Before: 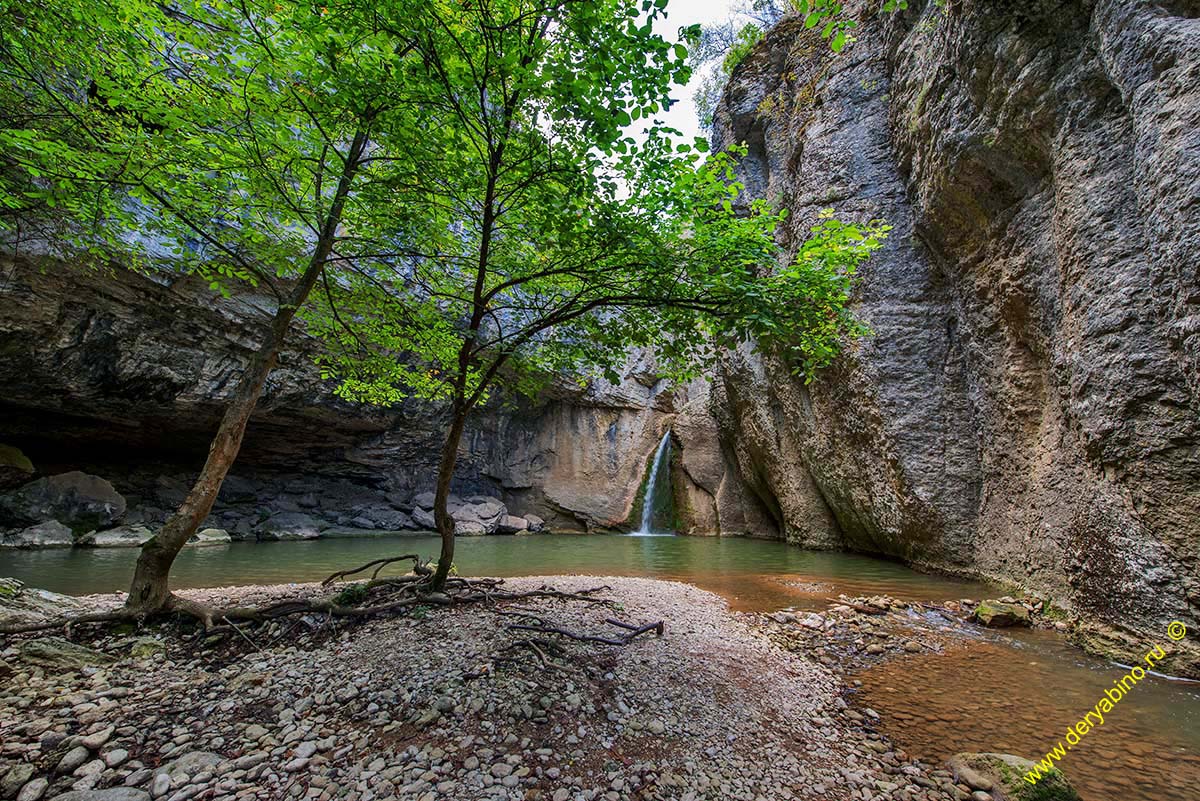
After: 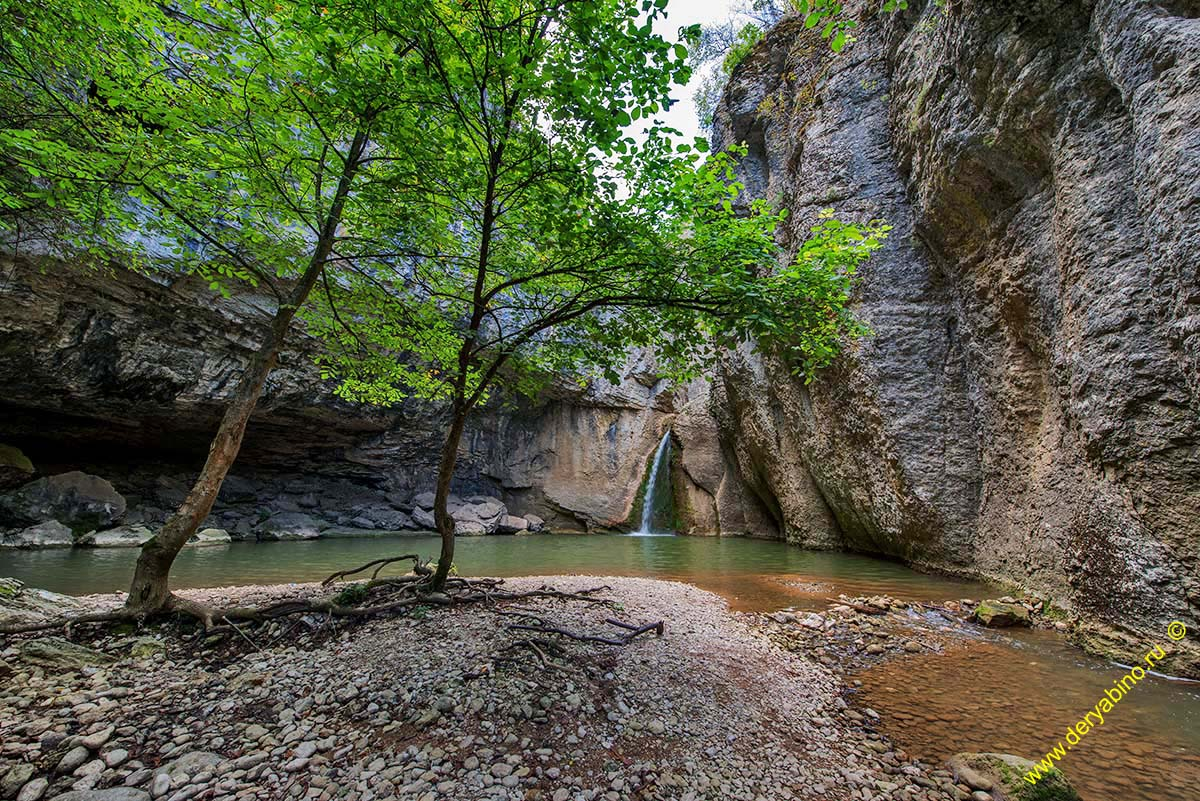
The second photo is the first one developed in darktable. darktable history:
shadows and highlights: shadows 31.45, highlights -32.8, soften with gaussian
